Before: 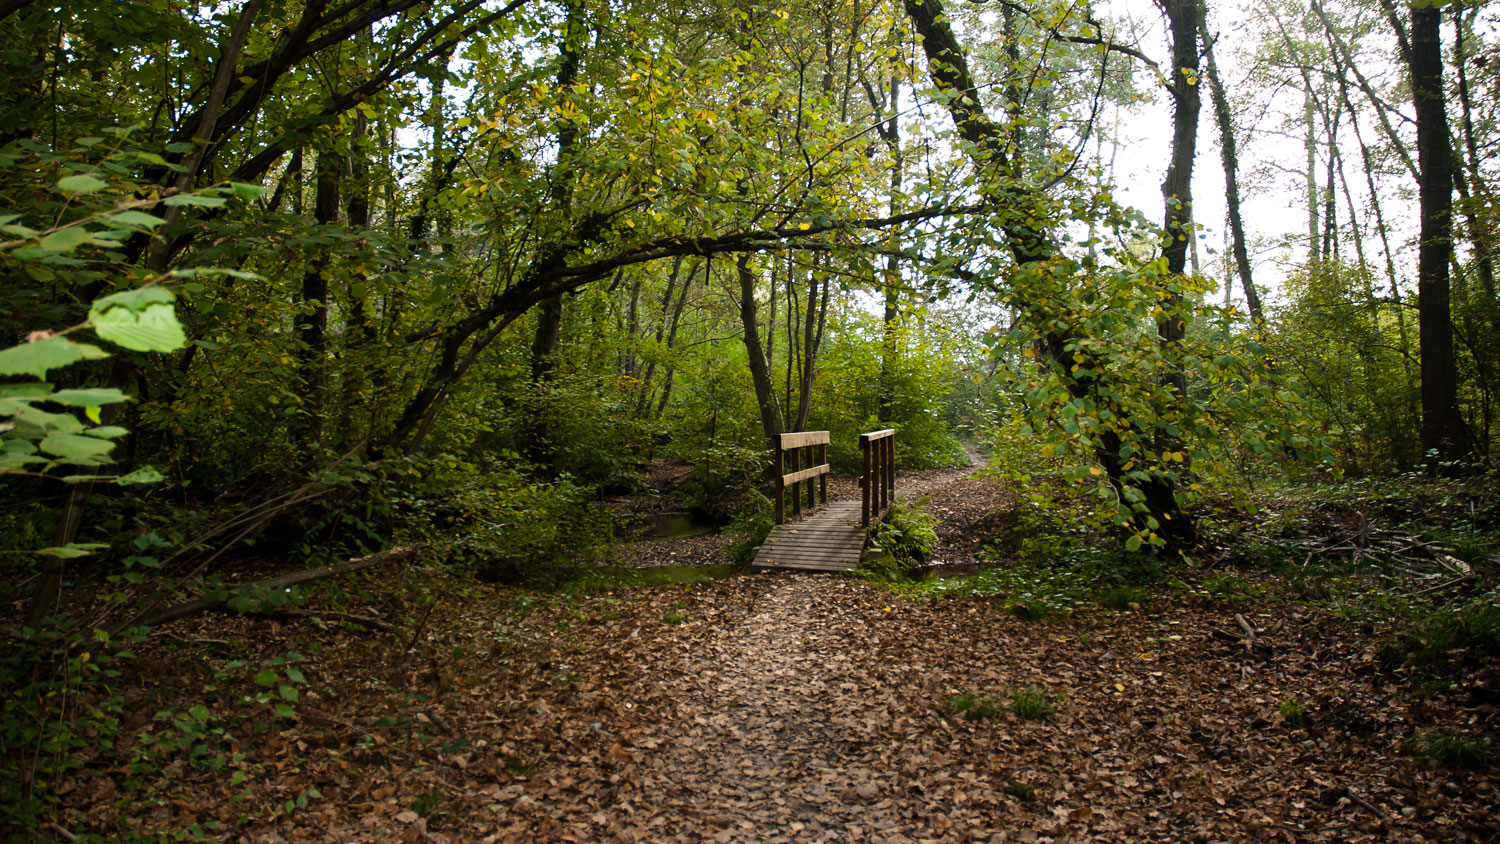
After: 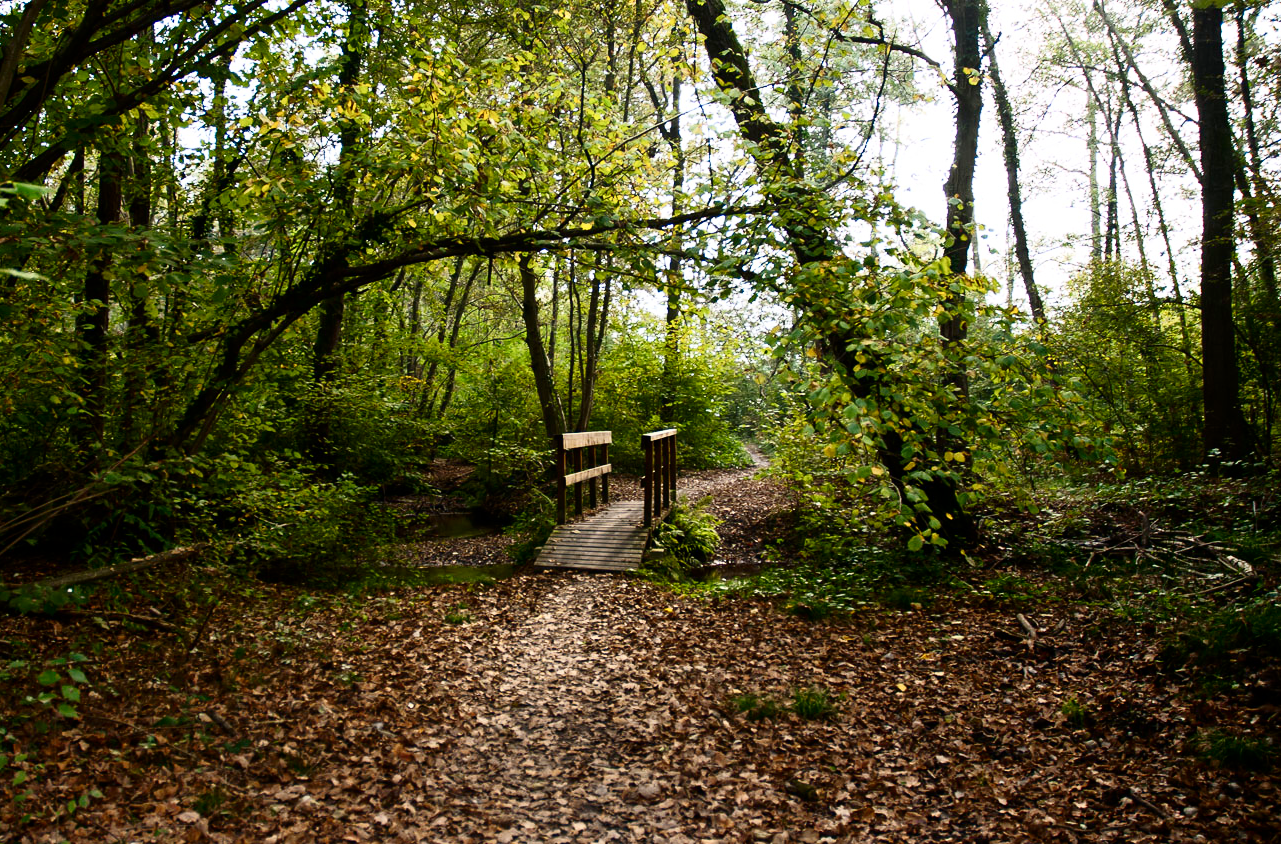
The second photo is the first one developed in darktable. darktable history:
contrast brightness saturation: contrast 0.28
crop and rotate: left 14.584%
tone curve: curves: ch0 [(0, 0) (0.004, 0.002) (0.02, 0.013) (0.218, 0.218) (0.664, 0.718) (0.832, 0.873) (1, 1)], preserve colors none
shadows and highlights: shadows 43.06, highlights 6.94
